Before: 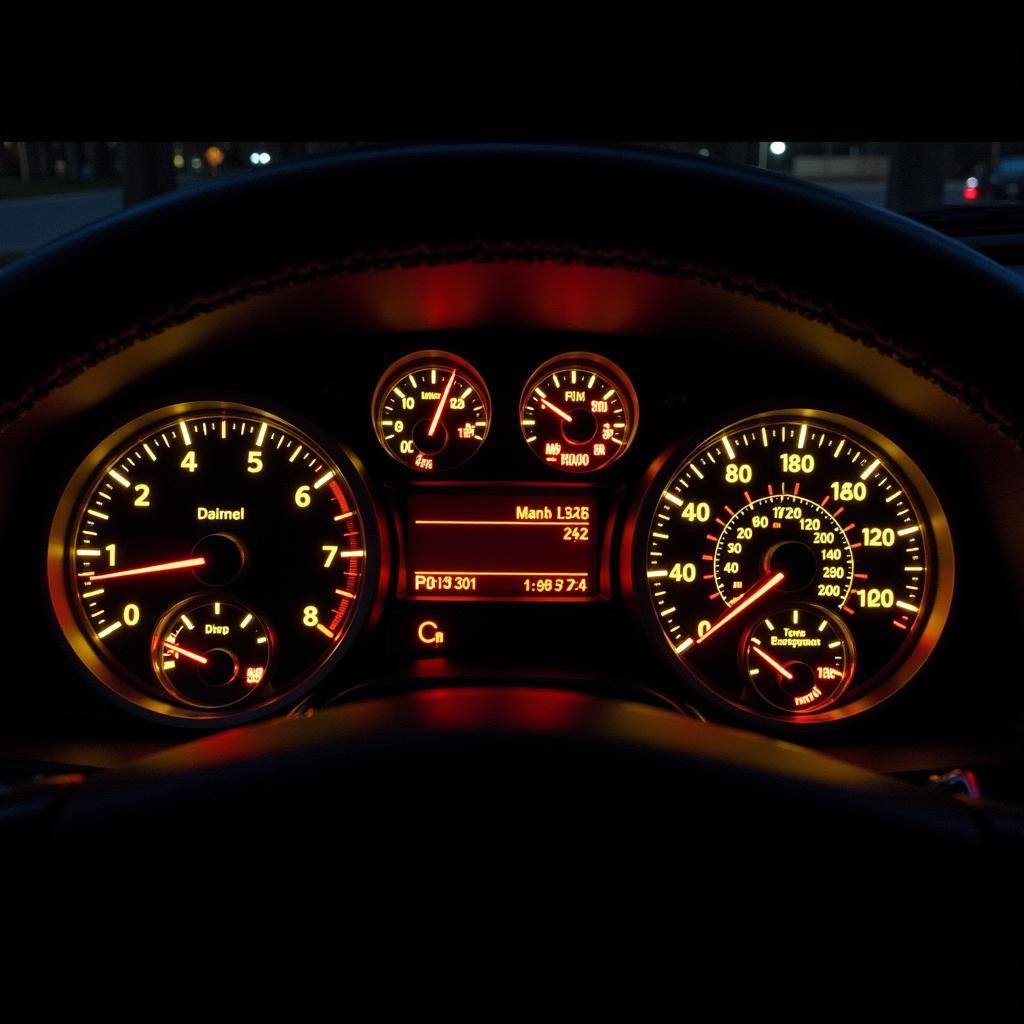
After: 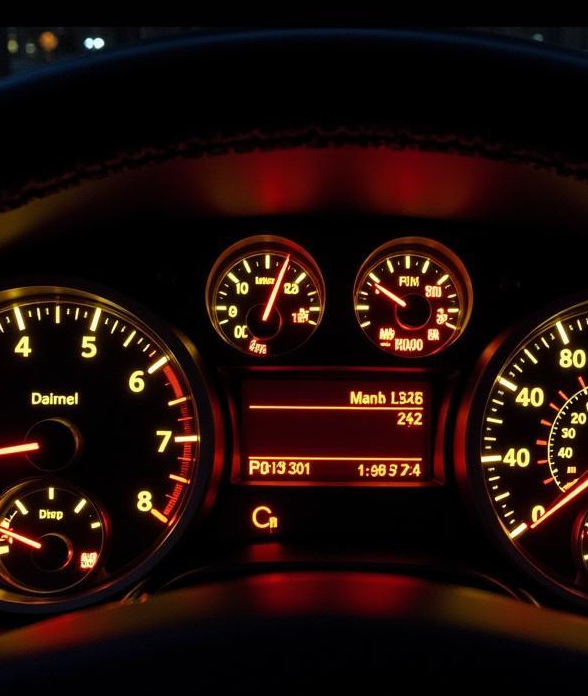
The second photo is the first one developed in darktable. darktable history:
crop: left 16.241%, top 11.281%, right 26.246%, bottom 20.744%
